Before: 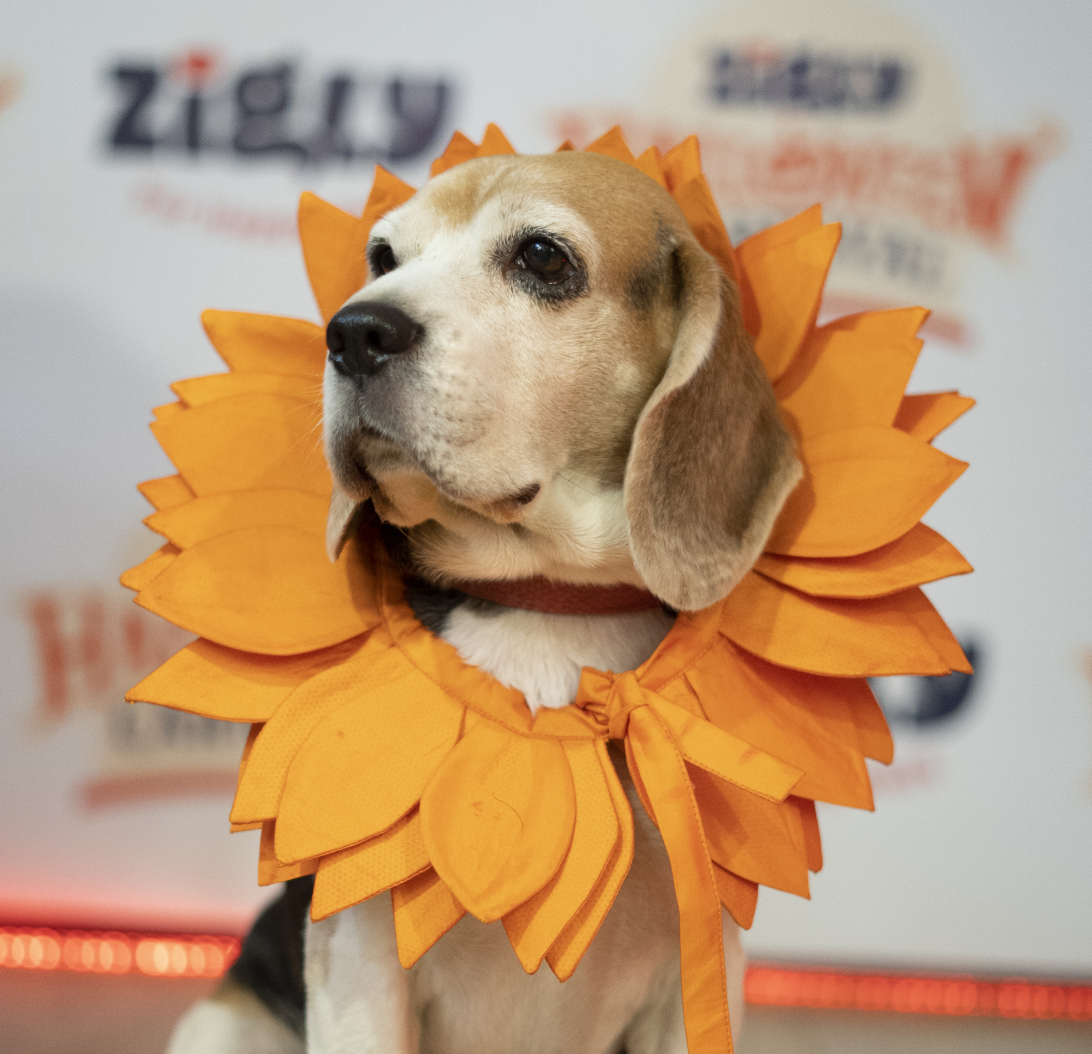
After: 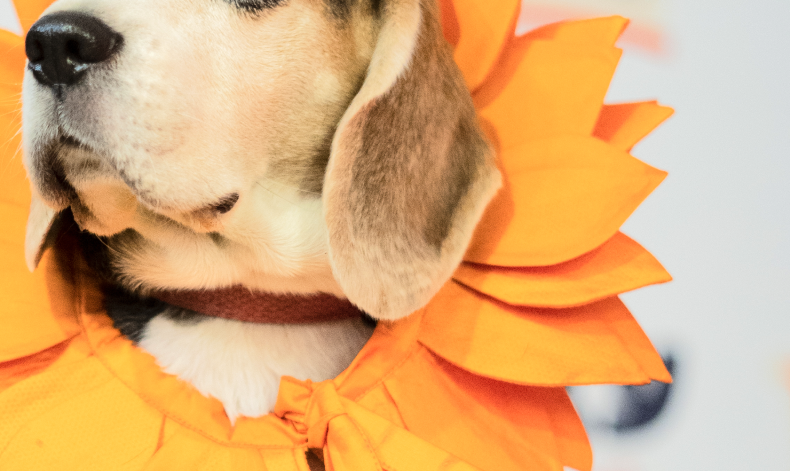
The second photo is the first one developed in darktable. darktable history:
crop and rotate: left 27.644%, top 27.626%, bottom 27.67%
tone equalizer: -7 EV 0.151 EV, -6 EV 0.592 EV, -5 EV 1.13 EV, -4 EV 1.36 EV, -3 EV 1.18 EV, -2 EV 0.6 EV, -1 EV 0.154 EV, edges refinement/feathering 500, mask exposure compensation -1.57 EV, preserve details no
